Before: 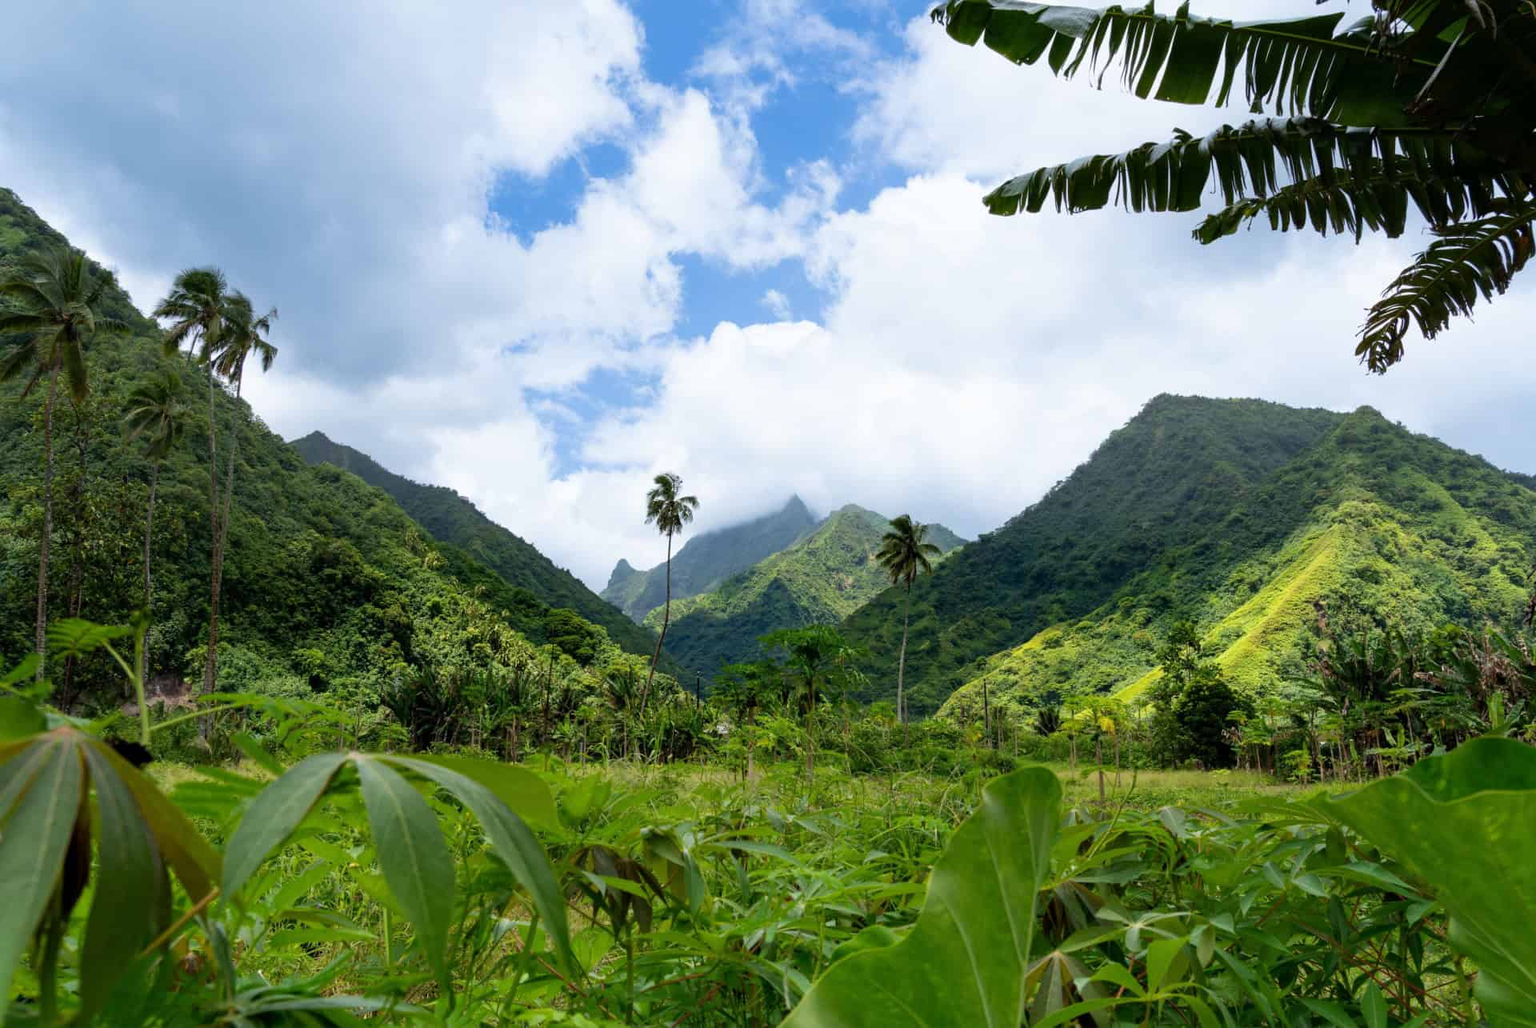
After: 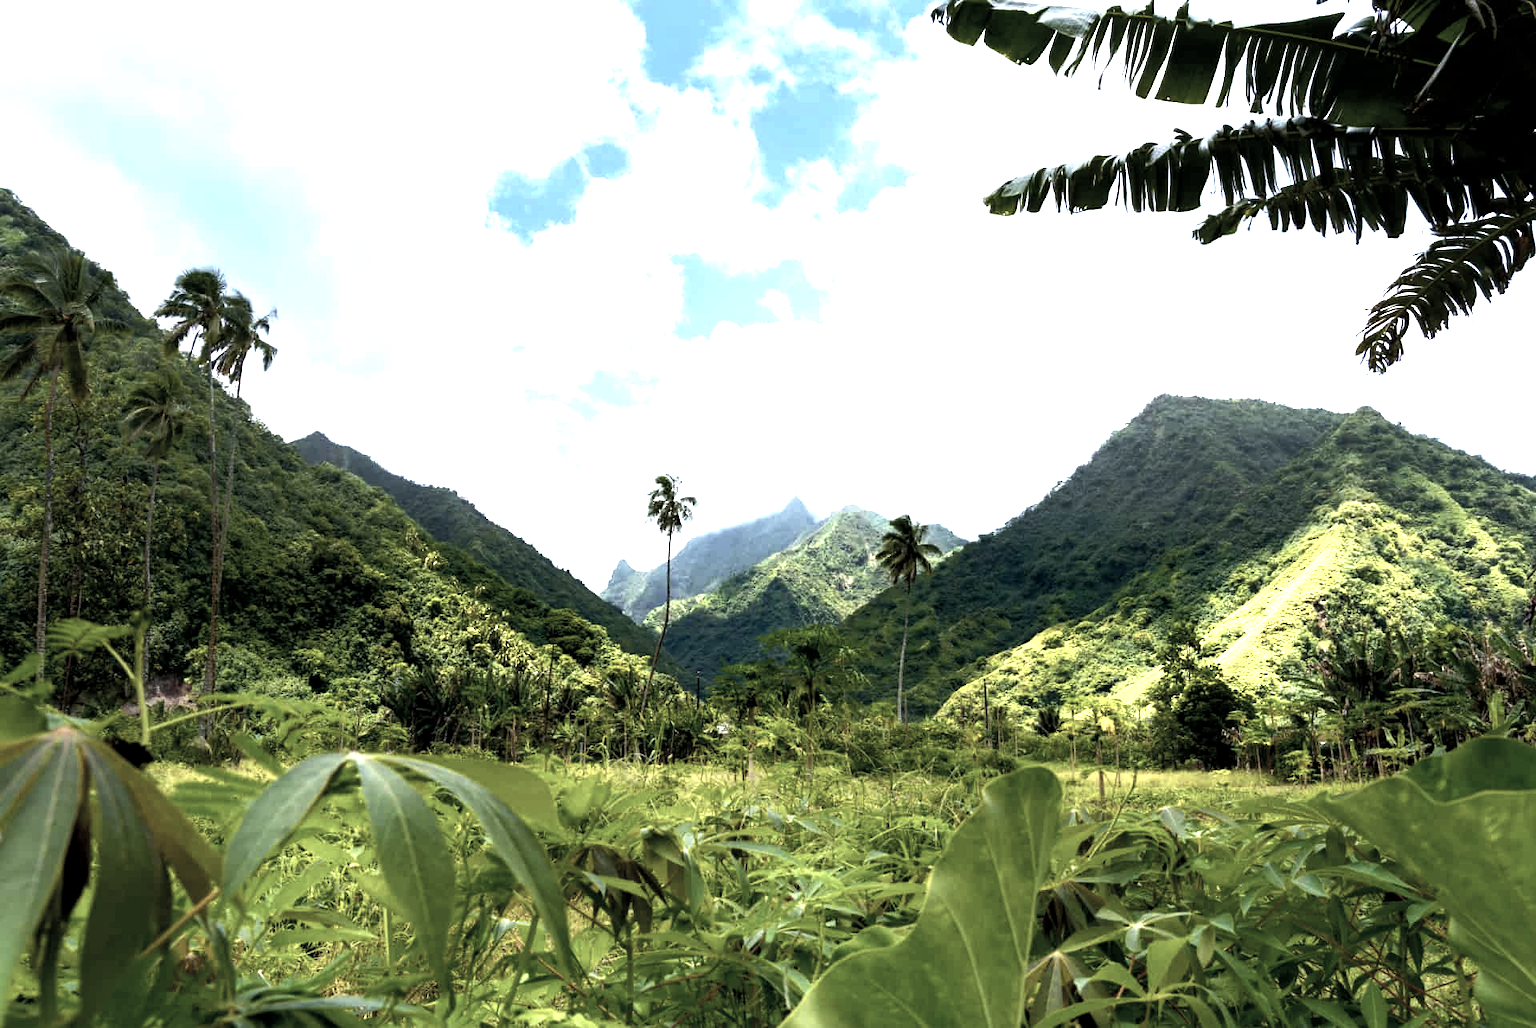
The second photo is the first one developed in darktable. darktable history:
tone equalizer: -8 EV 0 EV, -7 EV -0.001 EV, -6 EV 0.002 EV, -5 EV -0.019 EV, -4 EV -0.147 EV, -3 EV -0.195 EV, -2 EV 0.257 EV, -1 EV 0.705 EV, +0 EV 0.516 EV, mask exposure compensation -0.51 EV
color zones: curves: ch0 [(0, 0.6) (0.129, 0.585) (0.193, 0.596) (0.429, 0.5) (0.571, 0.5) (0.714, 0.5) (0.857, 0.5) (1, 0.6)]; ch1 [(0, 0.453) (0.112, 0.245) (0.213, 0.252) (0.429, 0.233) (0.571, 0.231) (0.683, 0.242) (0.857, 0.296) (1, 0.453)]
exposure: black level correction 0.002, exposure 0.147 EV, compensate highlight preservation false
color balance rgb: linear chroma grading › global chroma 0.577%, perceptual saturation grading › global saturation 31.324%, perceptual brilliance grading › global brilliance 12.703%, global vibrance 35.545%, contrast 10.602%
